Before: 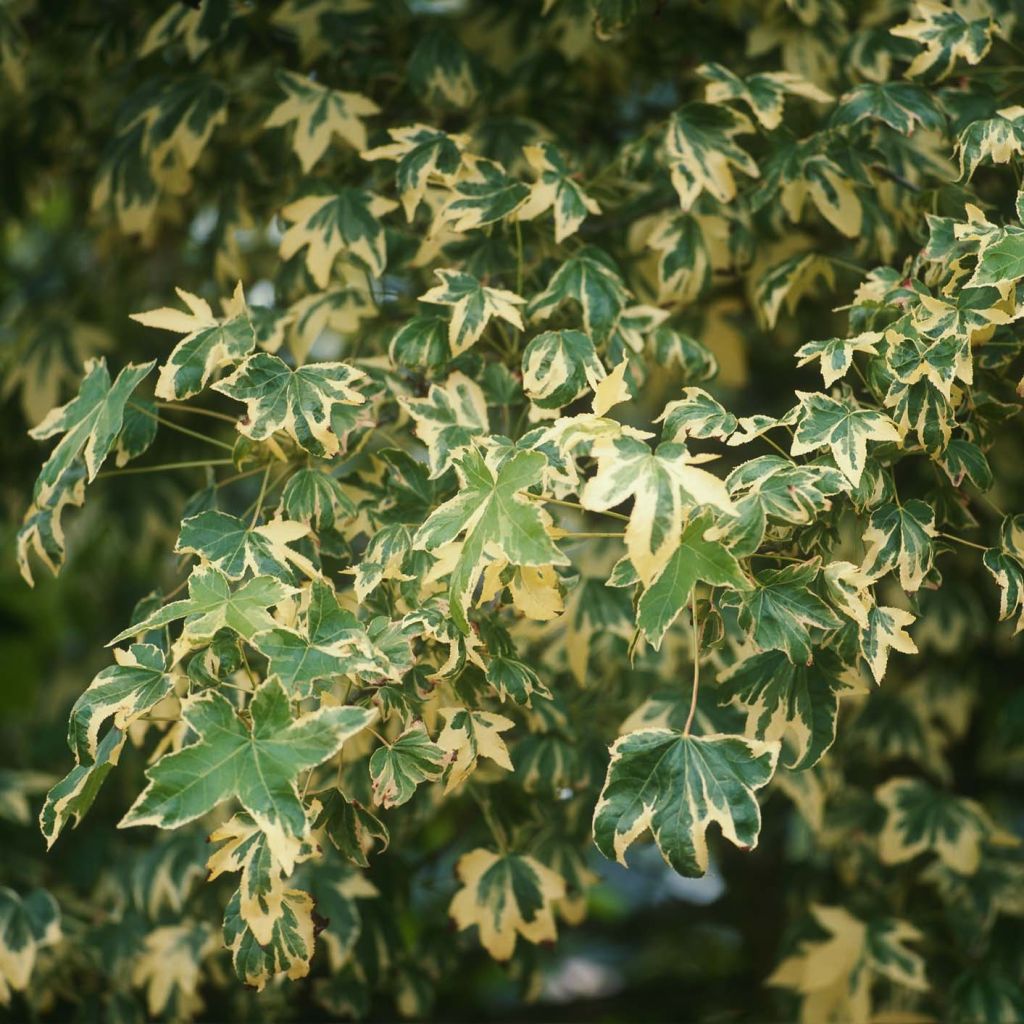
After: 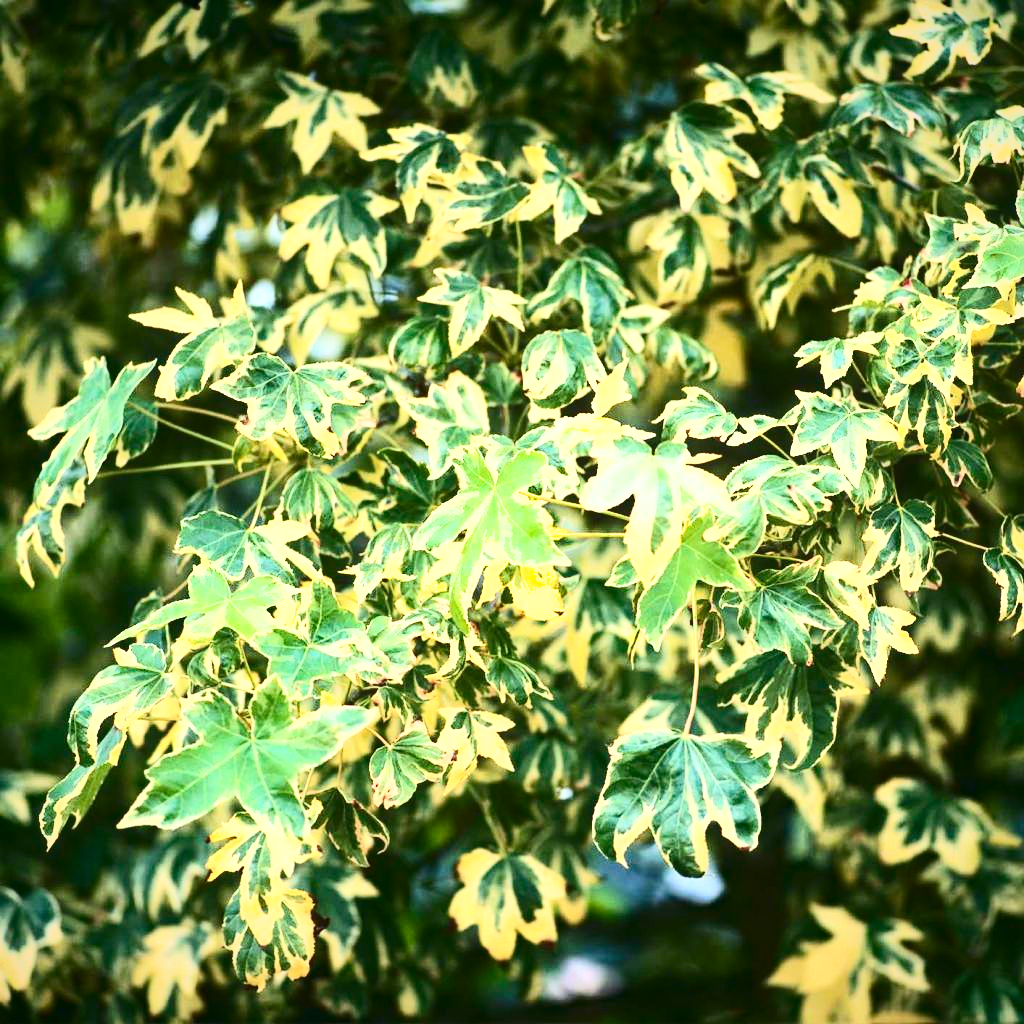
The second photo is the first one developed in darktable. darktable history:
contrast brightness saturation: contrast 0.398, brightness 0.054, saturation 0.245
vignetting: fall-off start 99.74%, fall-off radius 70.84%, brightness -0.373, saturation 0.004, width/height ratio 1.175, unbound false
haze removal: compatibility mode true, adaptive false
contrast equalizer: octaves 7, y [[0.524 ×6], [0.512 ×6], [0.379 ×6], [0 ×6], [0 ×6]], mix -0.189
color calibration: illuminant as shot in camera, x 0.358, y 0.373, temperature 4628.91 K, saturation algorithm version 1 (2020)
exposure: black level correction 0, exposure 1.199 EV, compensate exposure bias true, compensate highlight preservation false
shadows and highlights: soften with gaussian
